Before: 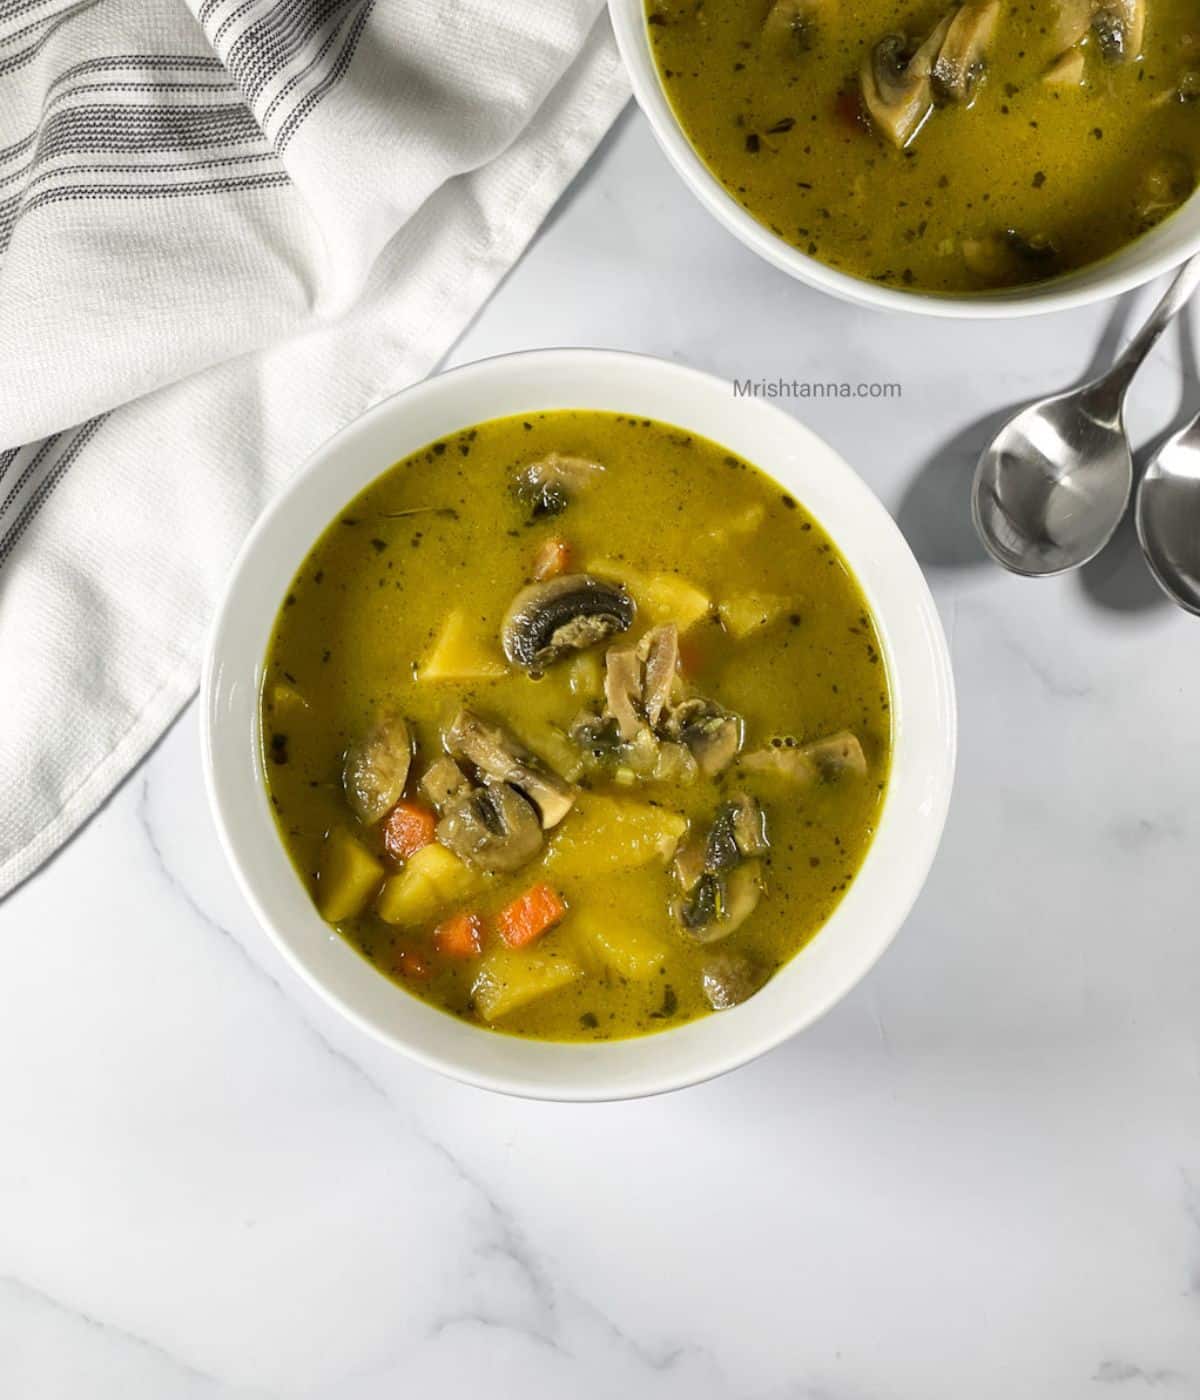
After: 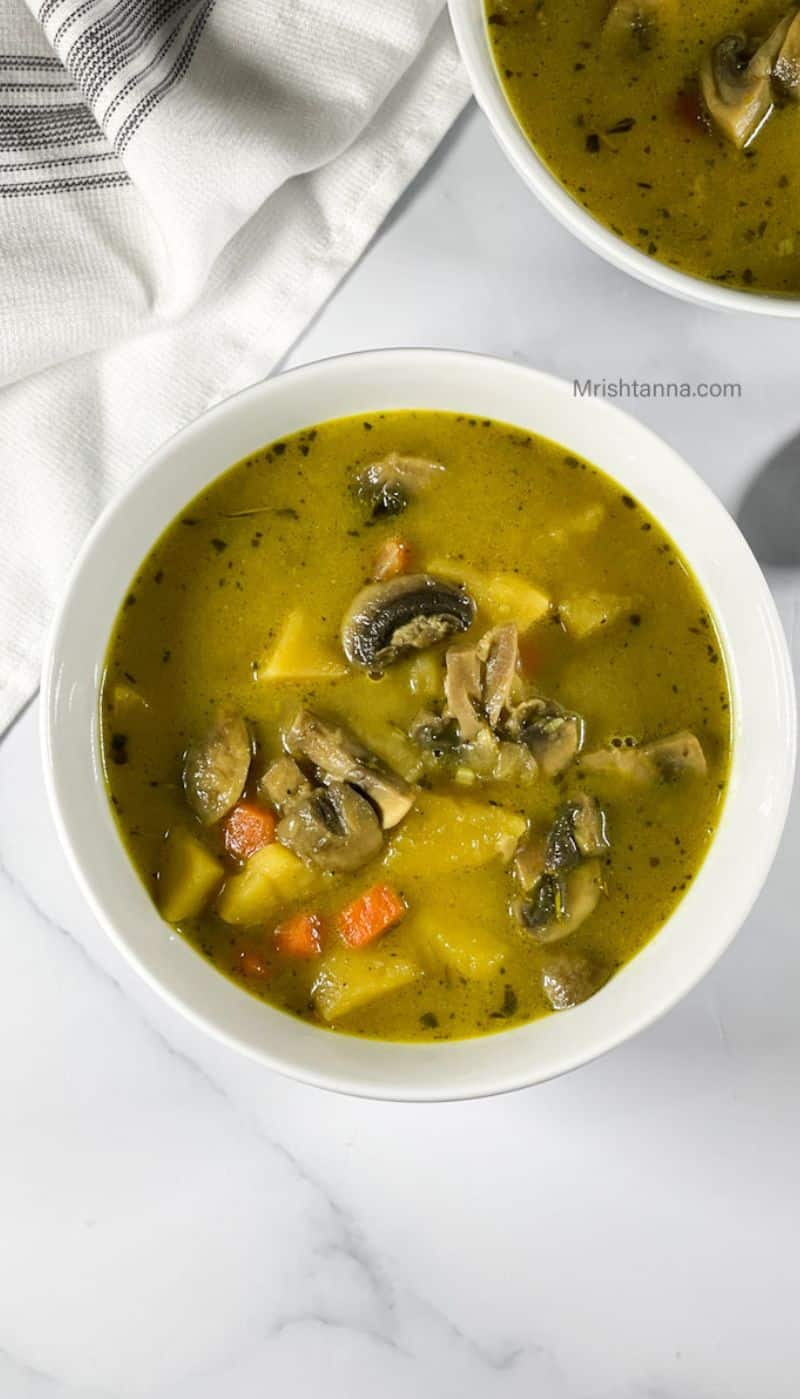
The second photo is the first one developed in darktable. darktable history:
crop and rotate: left 13.378%, right 19.908%
